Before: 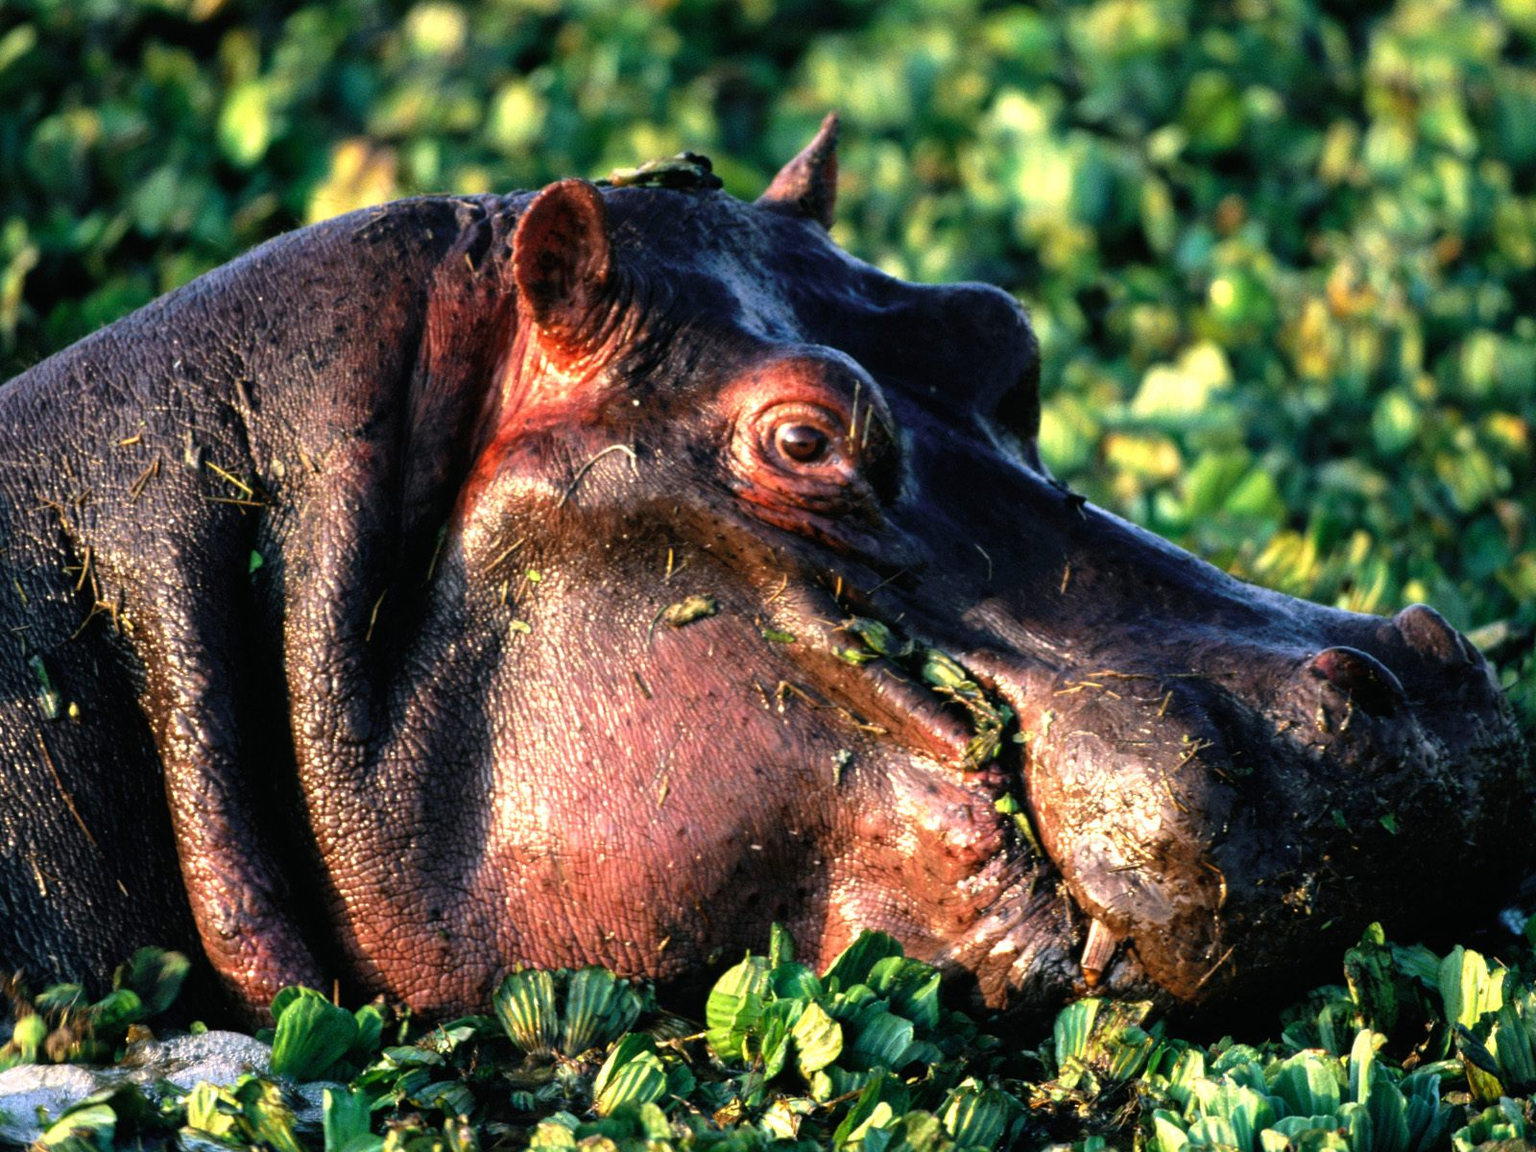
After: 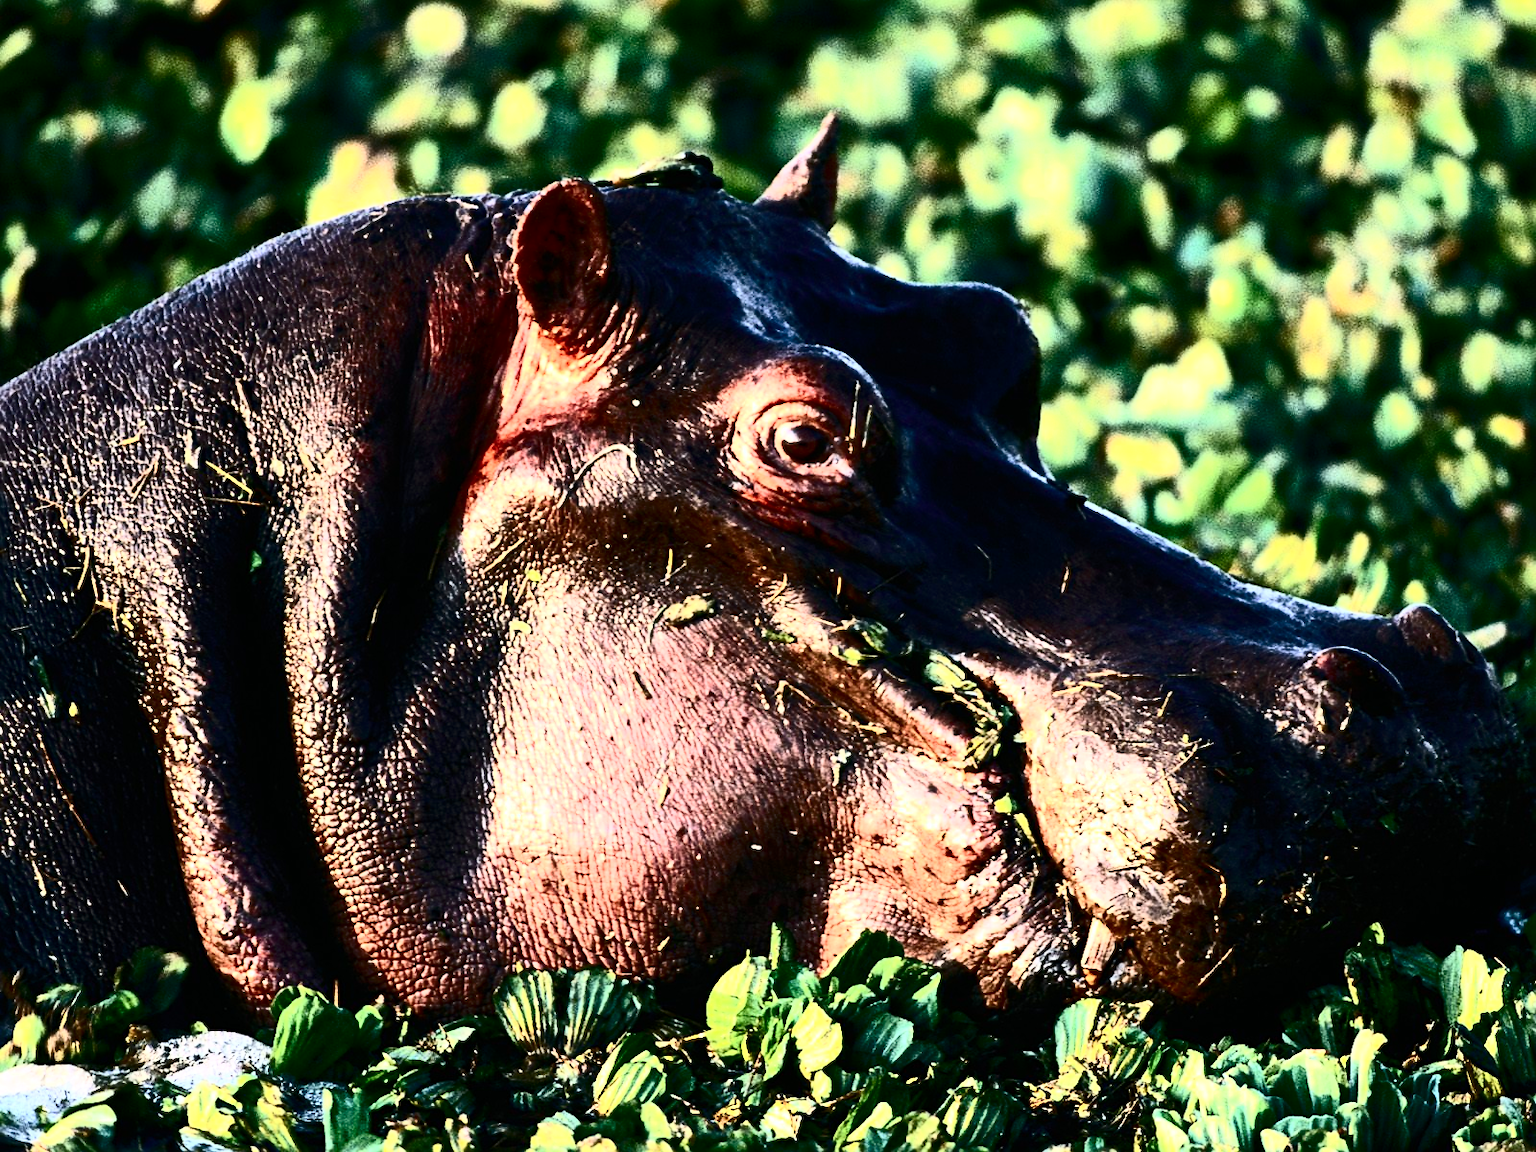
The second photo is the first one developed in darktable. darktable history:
sharpen: on, module defaults
contrast brightness saturation: contrast 0.936, brightness 0.195
